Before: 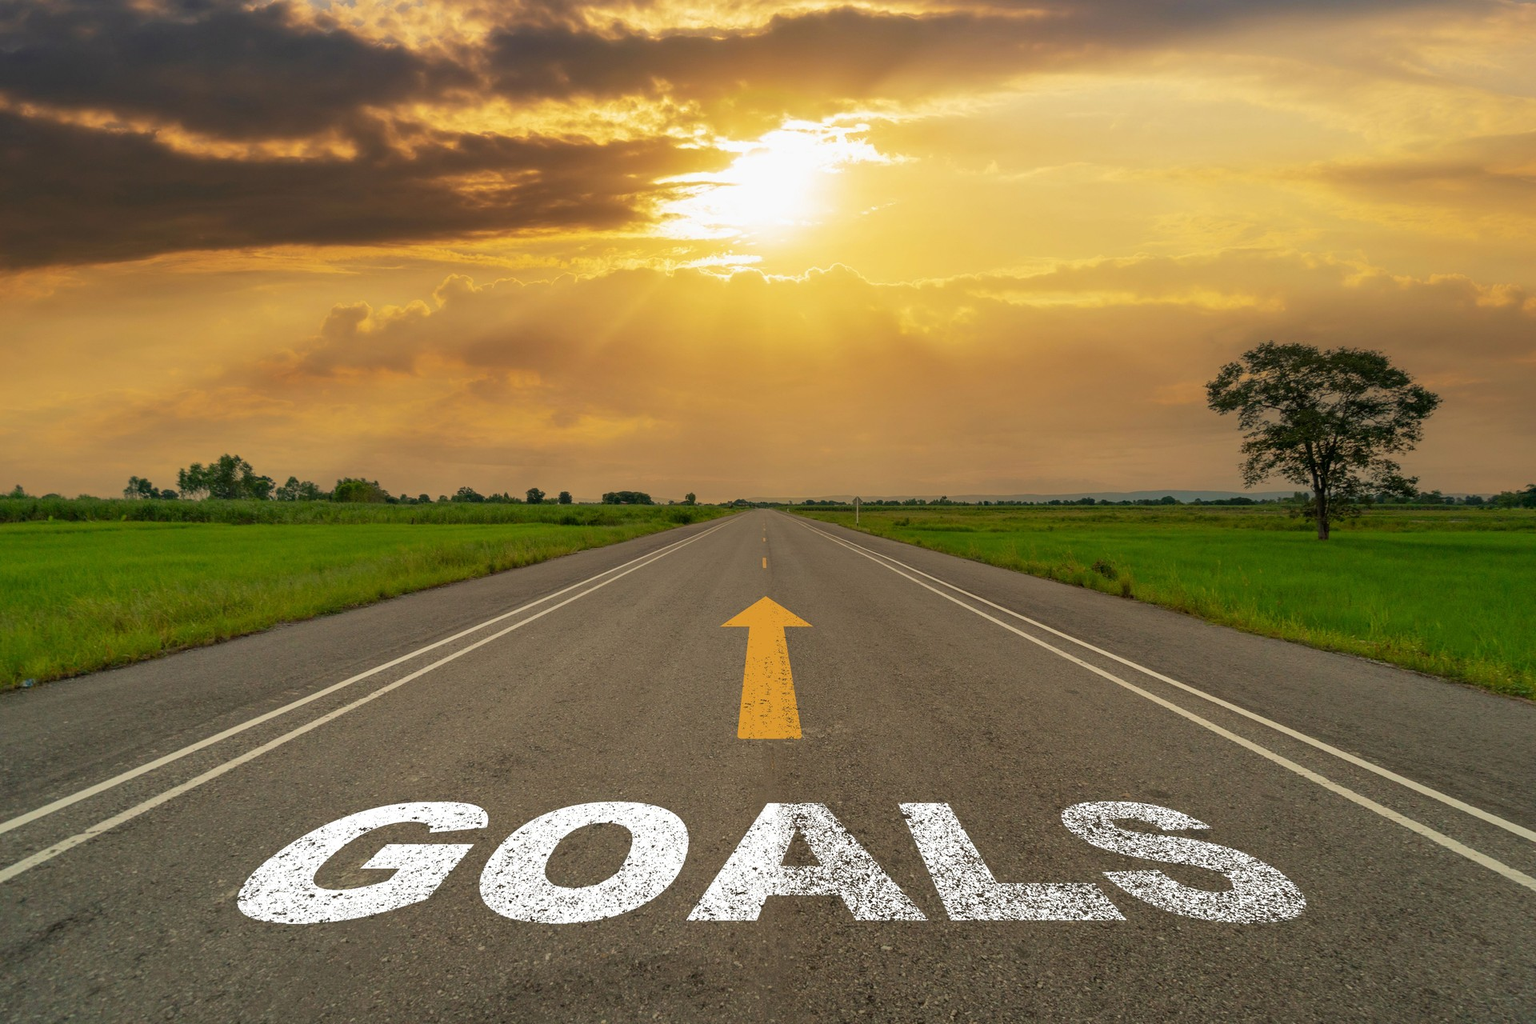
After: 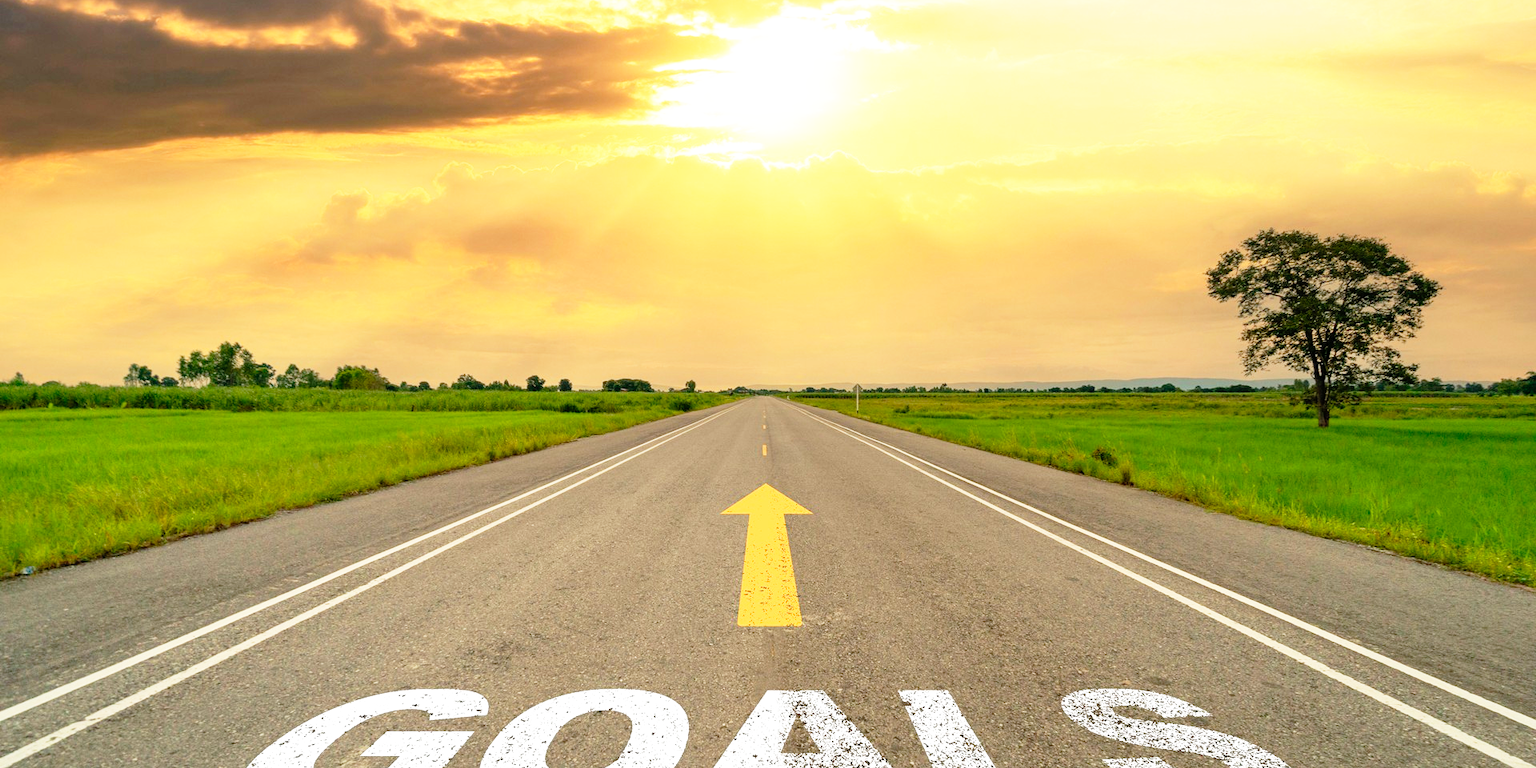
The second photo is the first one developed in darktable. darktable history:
crop: top 11.038%, bottom 13.955%
exposure: exposure 0.202 EV, compensate exposure bias true, compensate highlight preservation false
base curve: curves: ch0 [(0, 0) (0.012, 0.01) (0.073, 0.168) (0.31, 0.711) (0.645, 0.957) (1, 1)], preserve colors none
